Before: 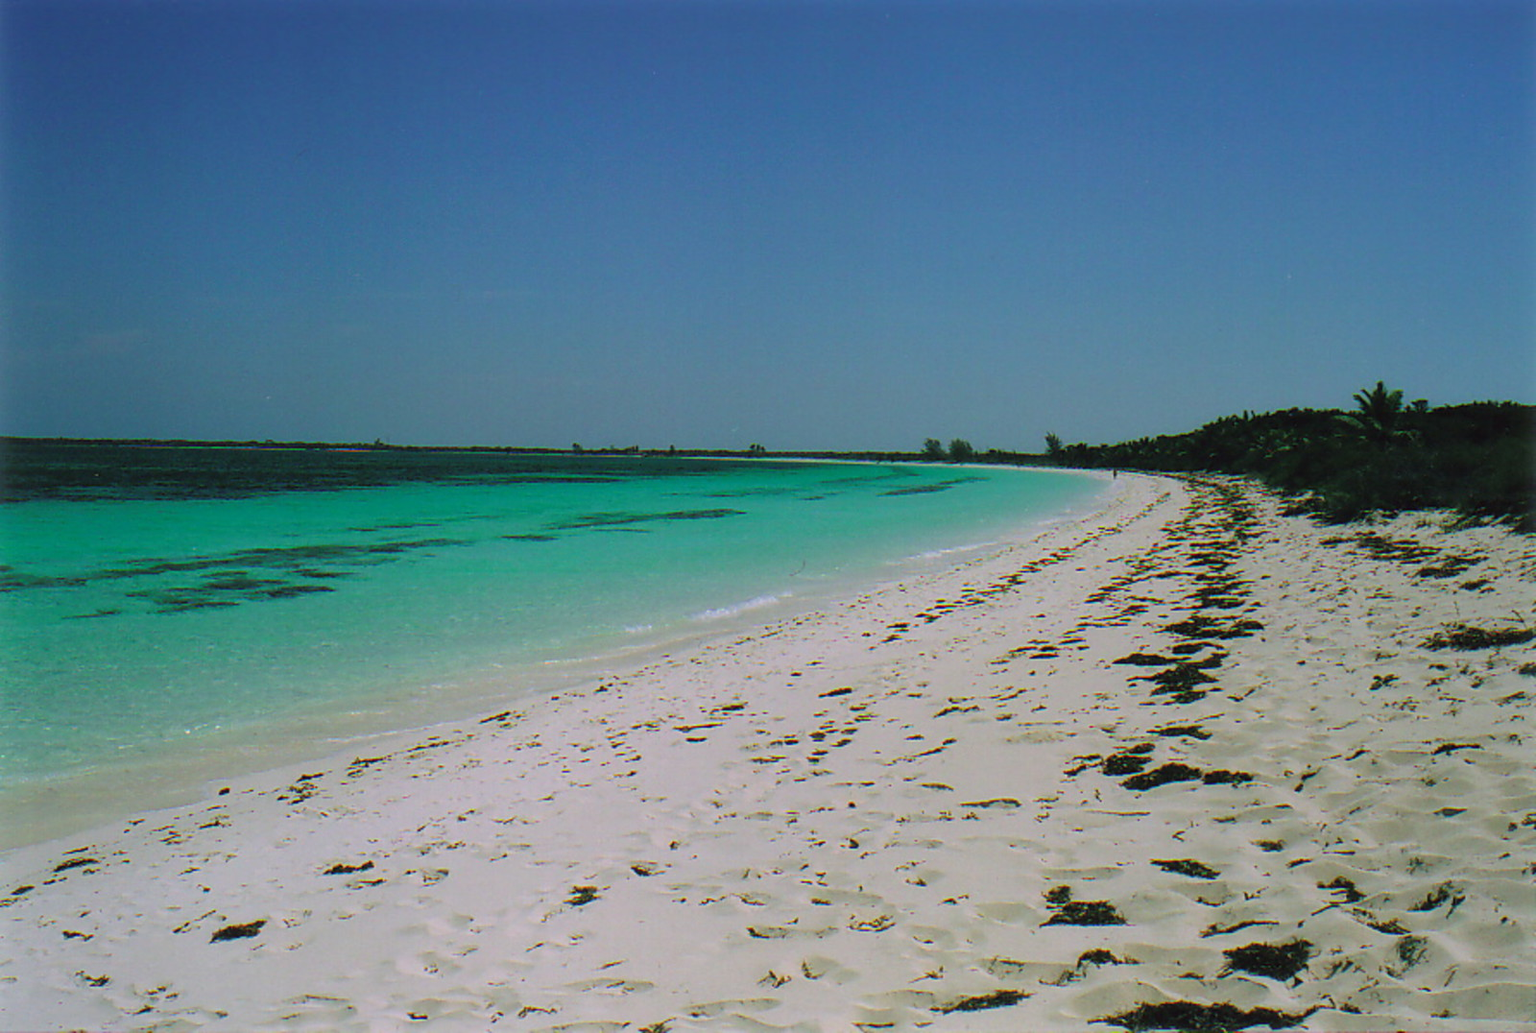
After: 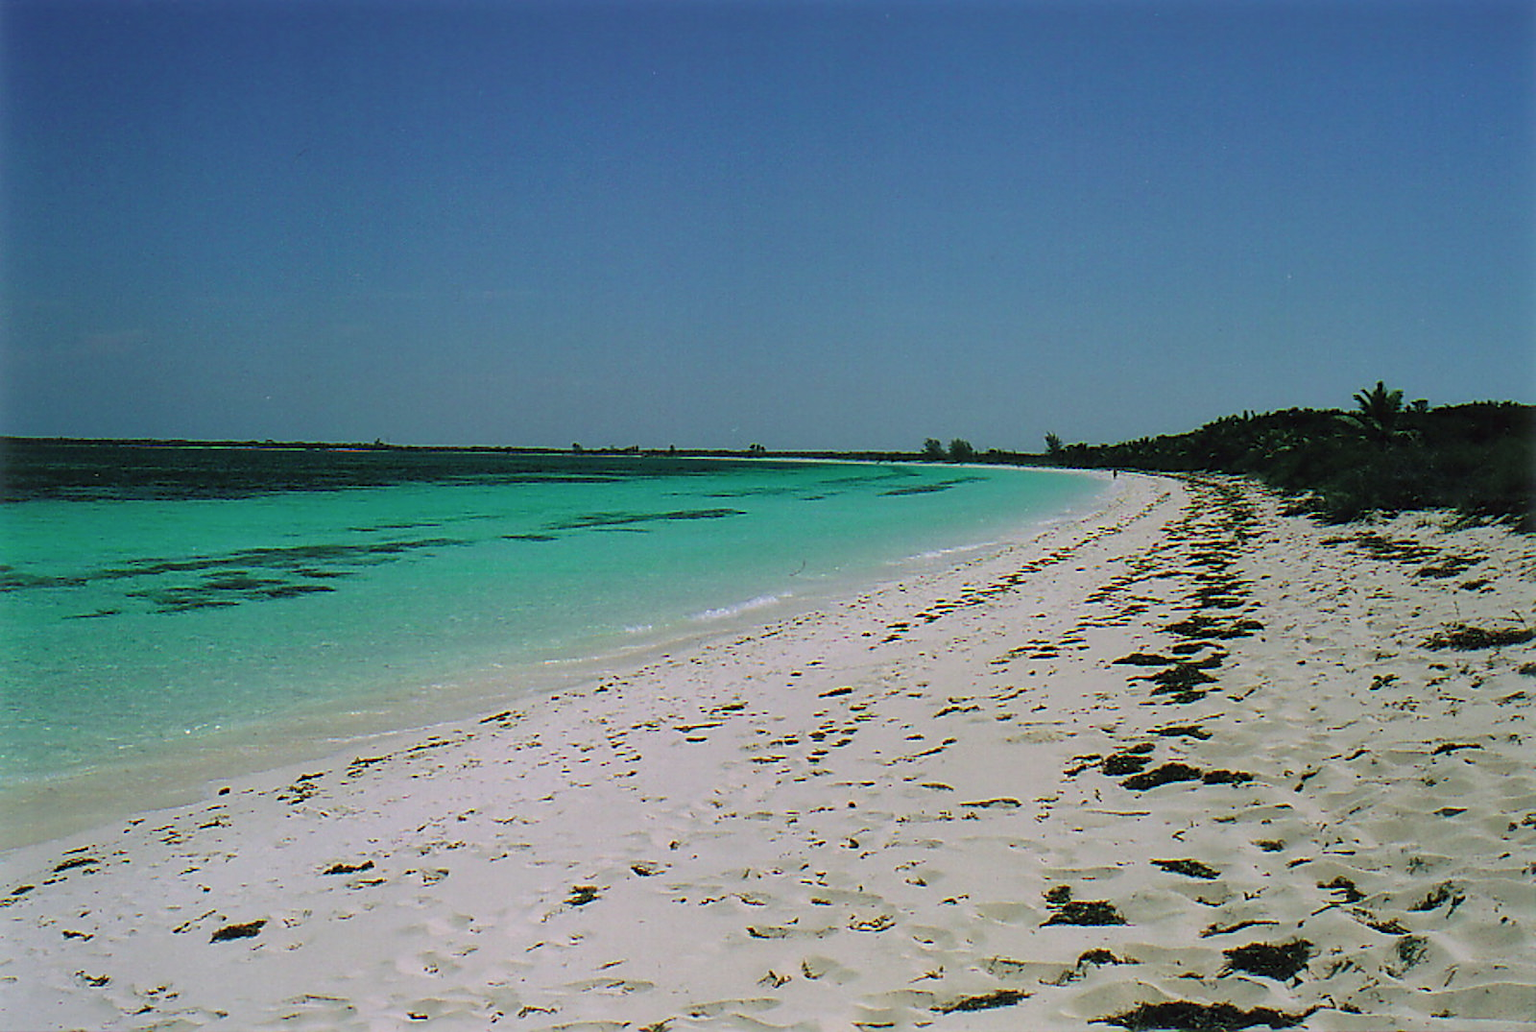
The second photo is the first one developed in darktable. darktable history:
sharpen: on, module defaults
local contrast: mode bilateral grid, contrast 20, coarseness 51, detail 119%, midtone range 0.2
contrast brightness saturation: saturation -0.057
